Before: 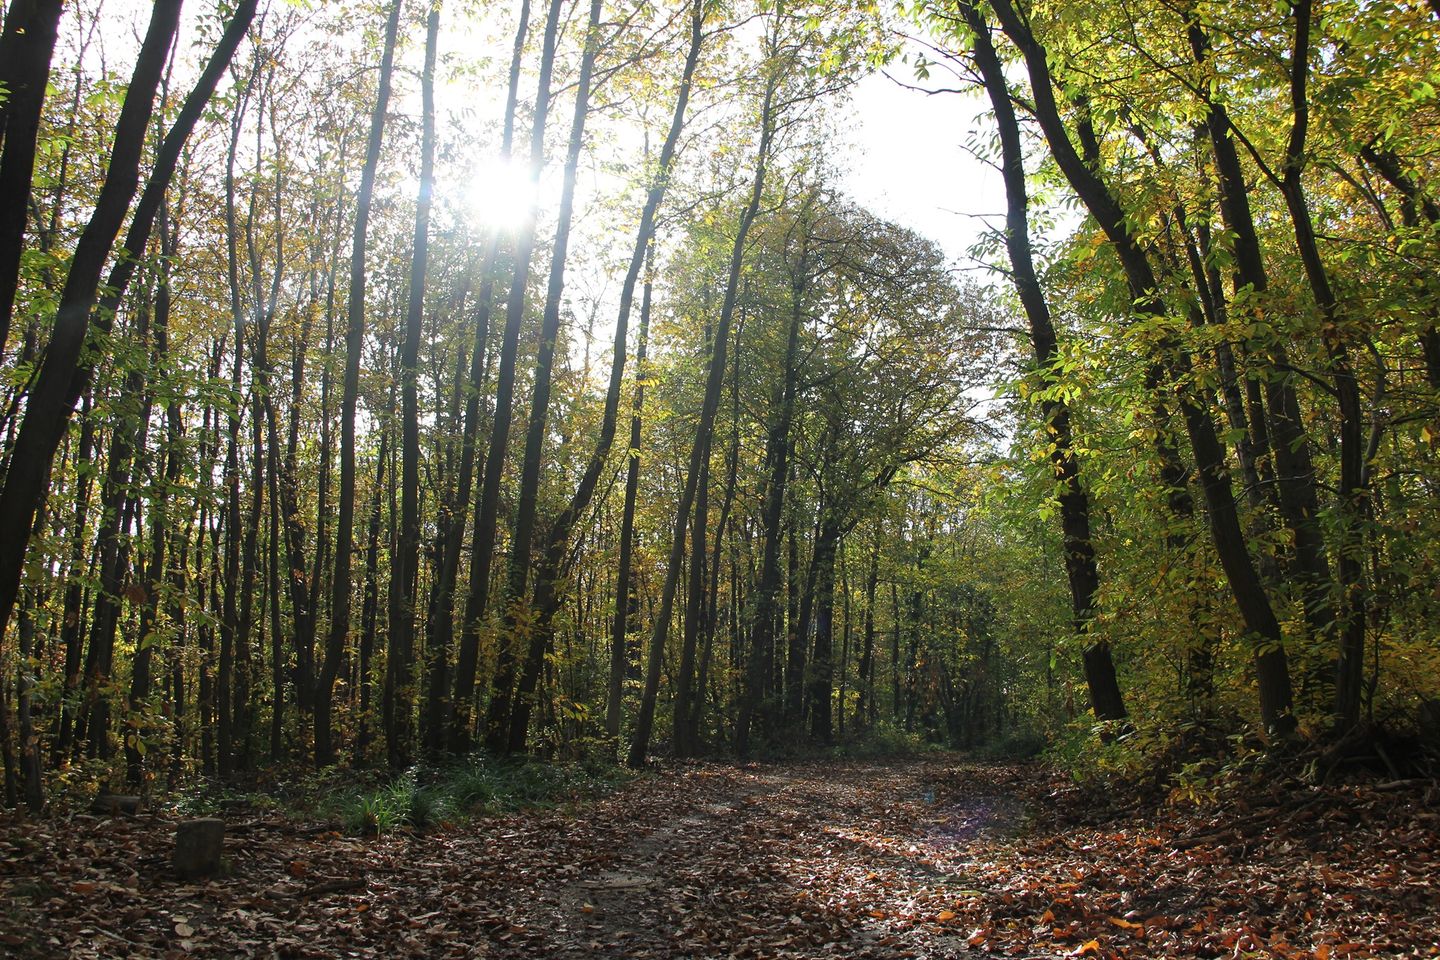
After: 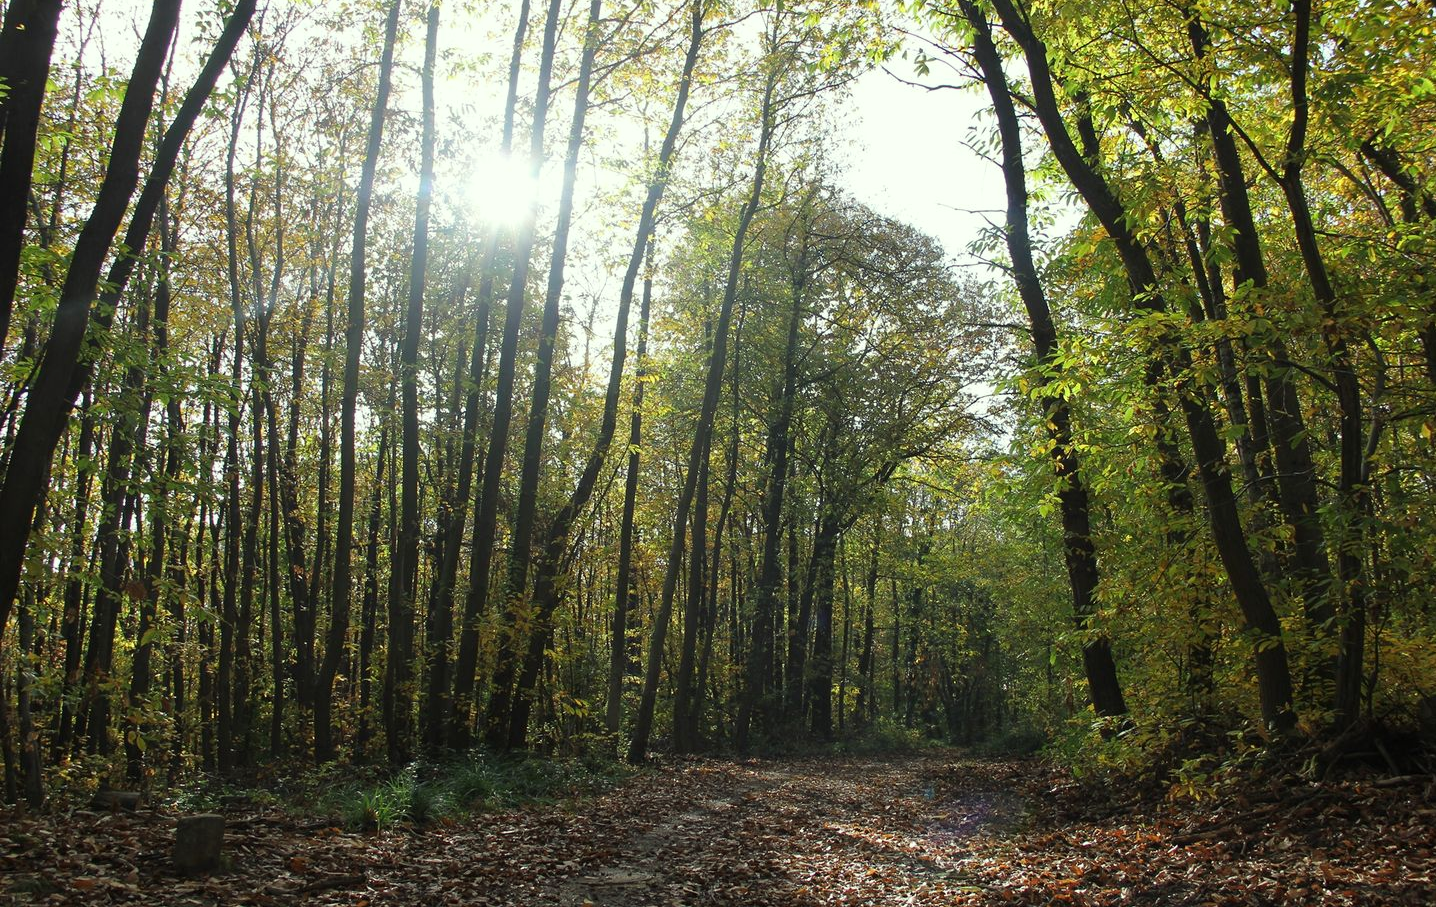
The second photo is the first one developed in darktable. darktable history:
crop: top 0.448%, right 0.264%, bottom 5.045%
color correction: highlights a* -4.73, highlights b* 5.06, saturation 0.97
